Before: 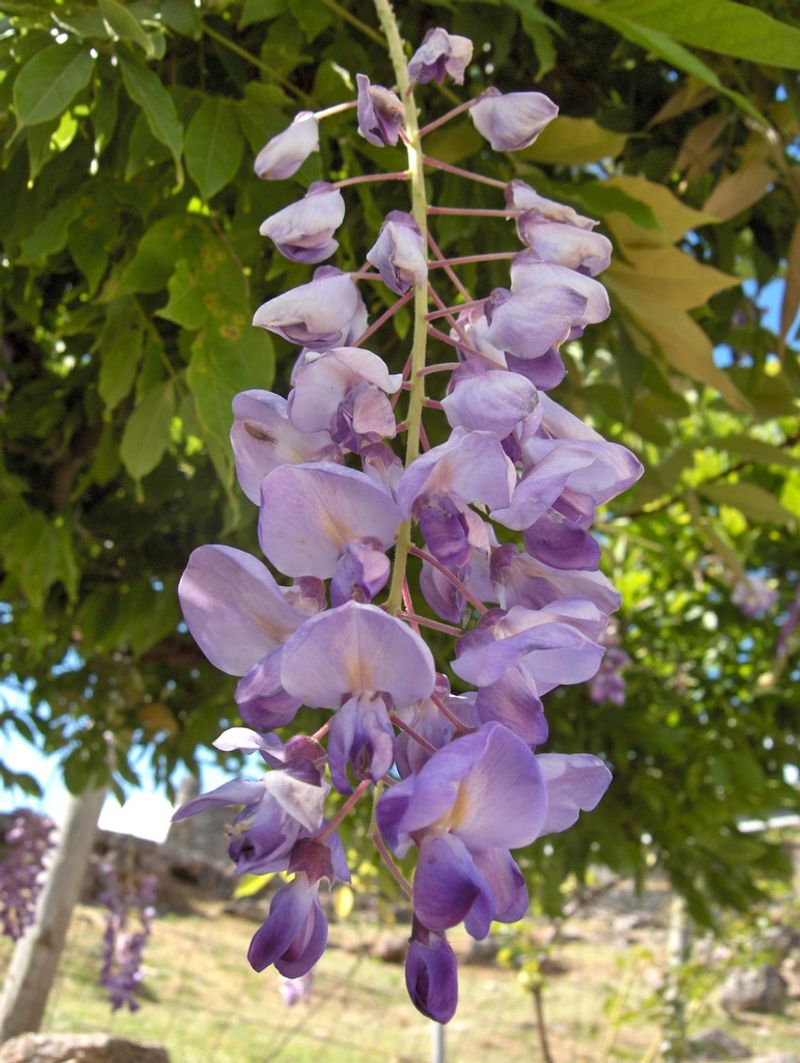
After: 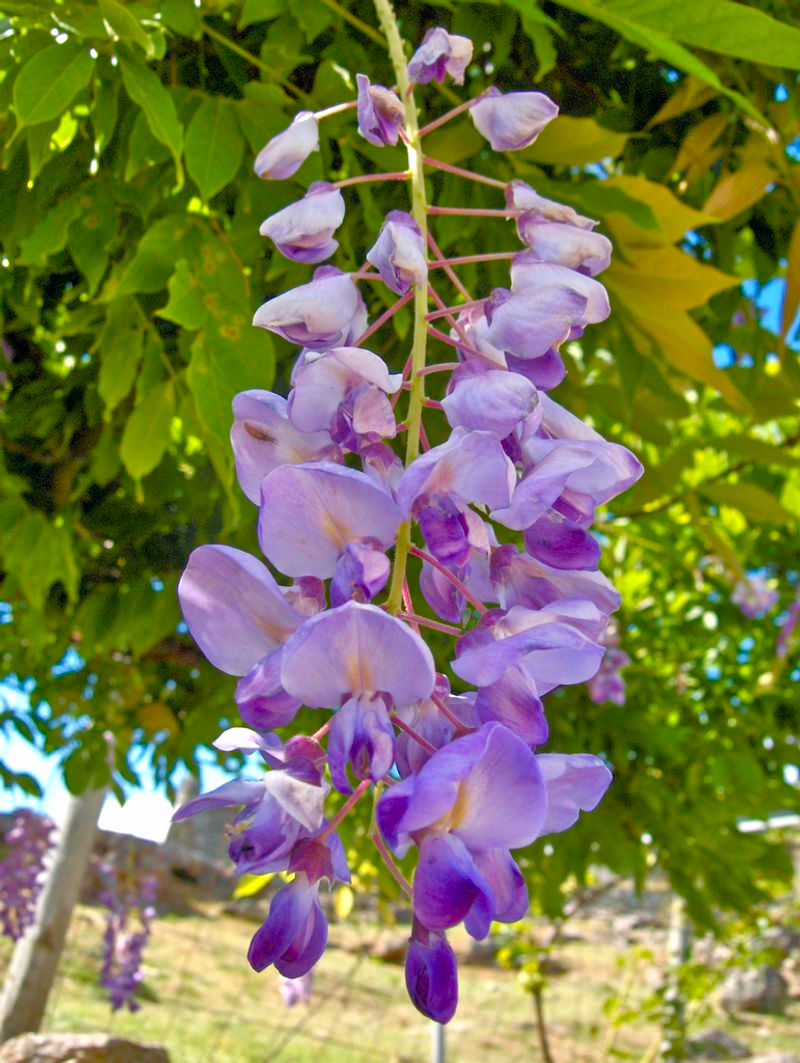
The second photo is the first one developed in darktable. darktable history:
color balance rgb: power › luminance -7.728%, power › chroma 1.105%, power › hue 217.24°, perceptual saturation grading › global saturation 24.265%, perceptual saturation grading › highlights -24.006%, perceptual saturation grading › mid-tones 24.501%, perceptual saturation grading › shadows 38.858%, global vibrance 40.22%
tone equalizer: -7 EV 0.149 EV, -6 EV 0.634 EV, -5 EV 1.16 EV, -4 EV 1.34 EV, -3 EV 1.12 EV, -2 EV 0.6 EV, -1 EV 0.159 EV
shadows and highlights: shadows 20.75, highlights -37.18, highlights color adjustment 0.745%, soften with gaussian
